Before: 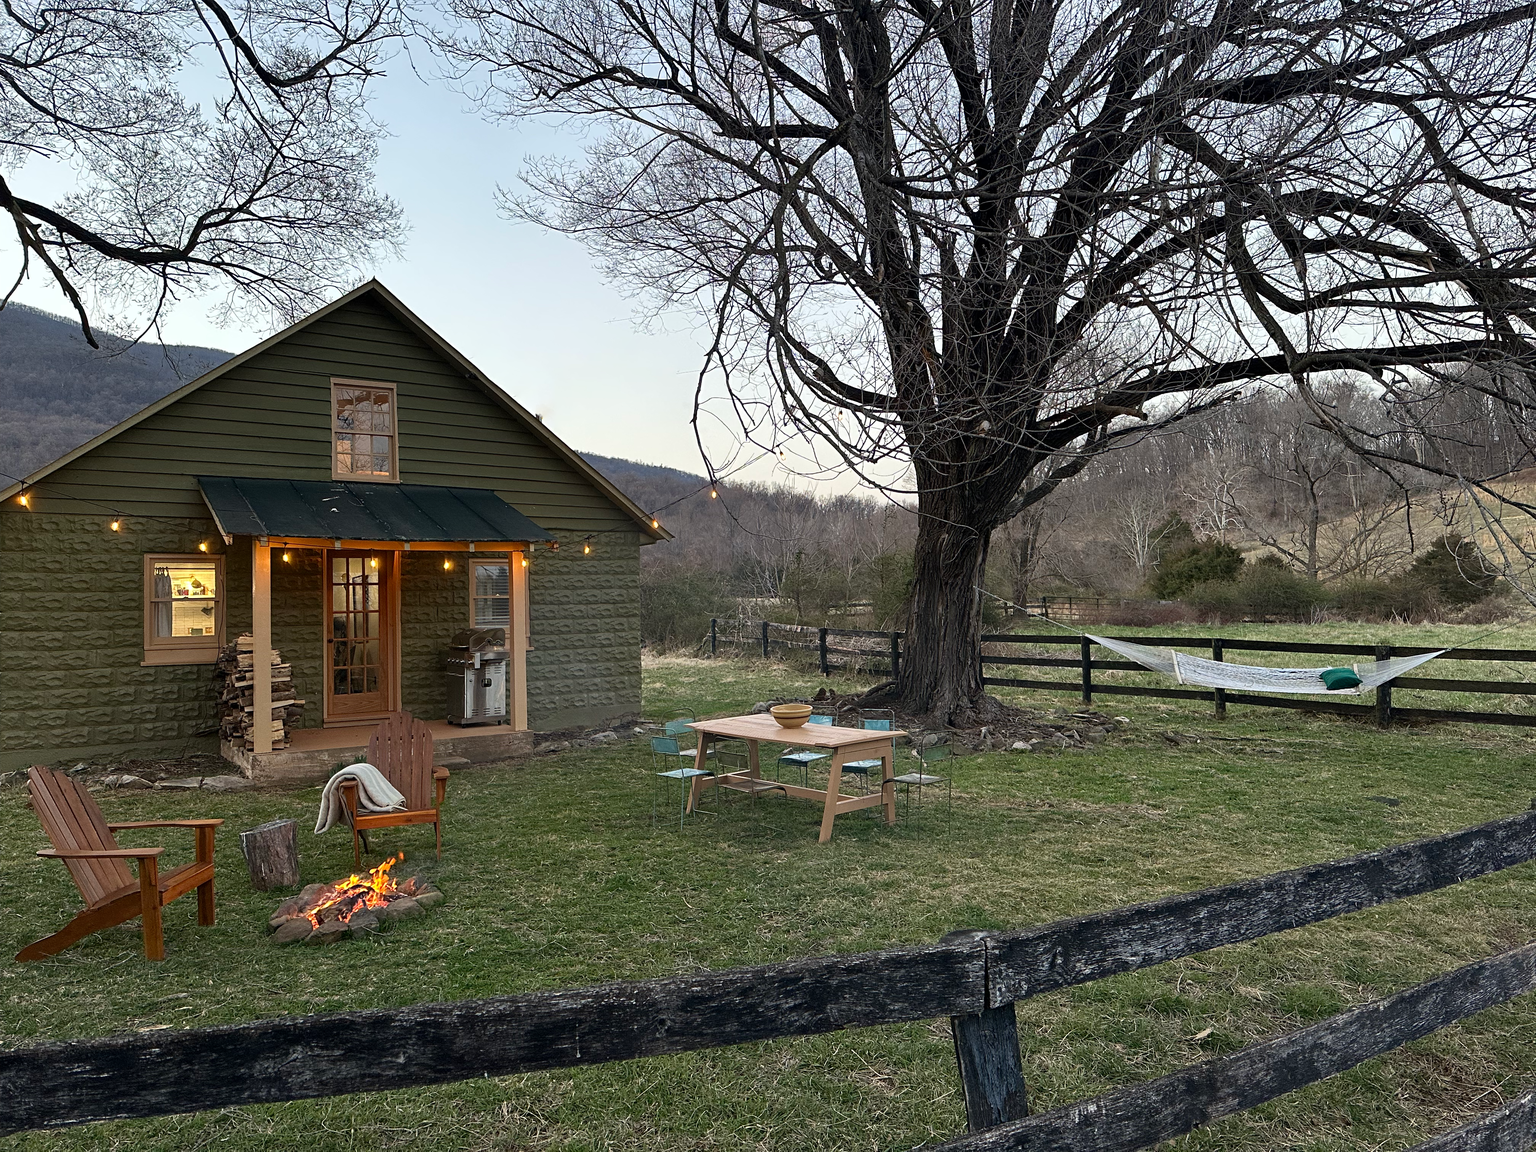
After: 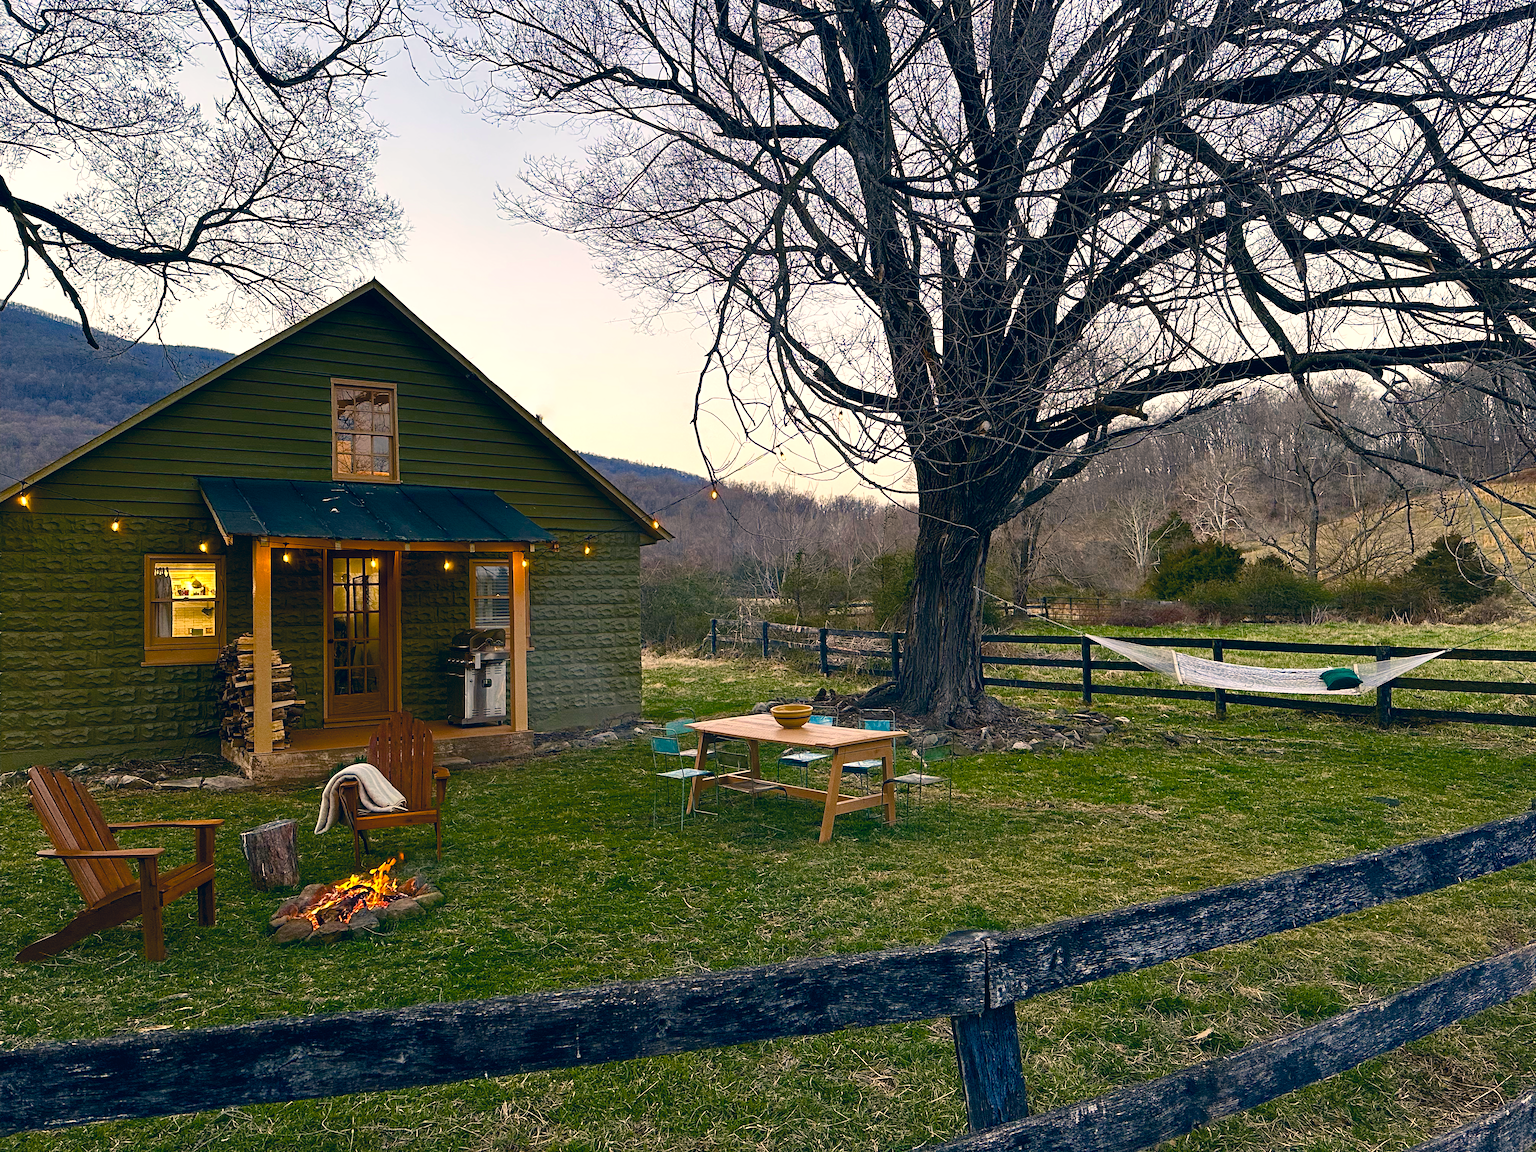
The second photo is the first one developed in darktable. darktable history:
color correction: highlights a* 10.36, highlights b* 14.2, shadows a* -10.13, shadows b* -14.82
color balance rgb: power › chroma 0.325%, power › hue 25°, shadows fall-off 100.507%, linear chroma grading › global chroma 14.363%, perceptual saturation grading › global saturation 0.008%, perceptual saturation grading › mid-tones 6.317%, perceptual saturation grading › shadows 71.627%, perceptual brilliance grading › highlights 8.505%, perceptual brilliance grading › mid-tones 3.8%, perceptual brilliance grading › shadows 1.867%, mask middle-gray fulcrum 23.18%, global vibrance 16.401%, saturation formula JzAzBz (2021)
color zones: curves: ch1 [(0, 0.469) (0.01, 0.469) (0.12, 0.446) (0.248, 0.469) (0.5, 0.5) (0.748, 0.5) (0.99, 0.469) (1, 0.469)]
